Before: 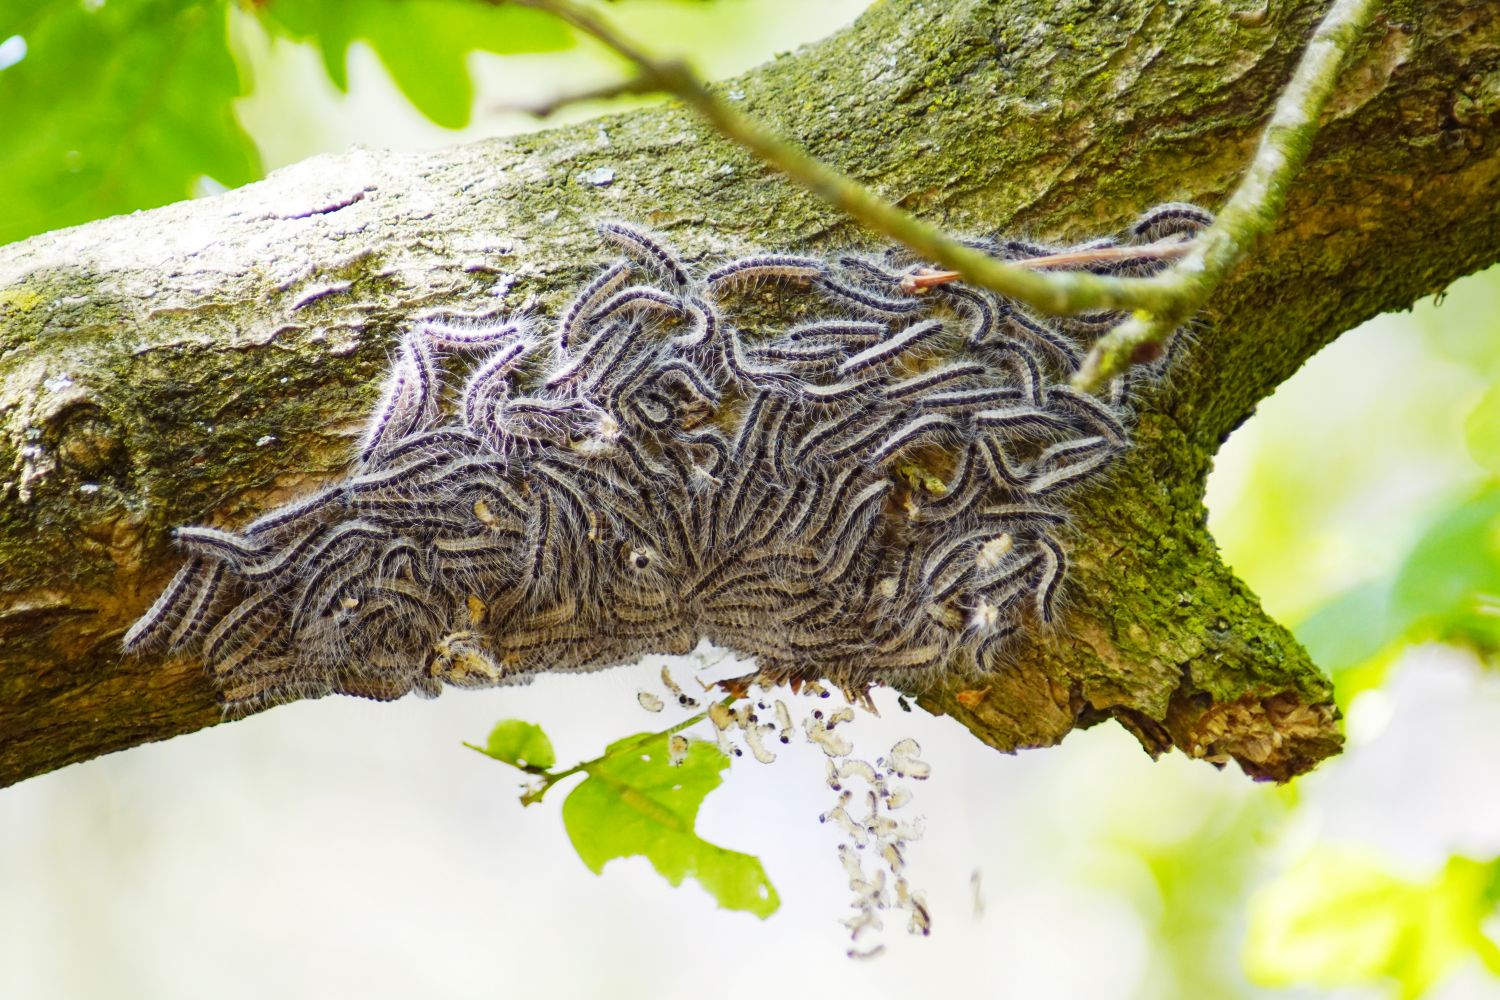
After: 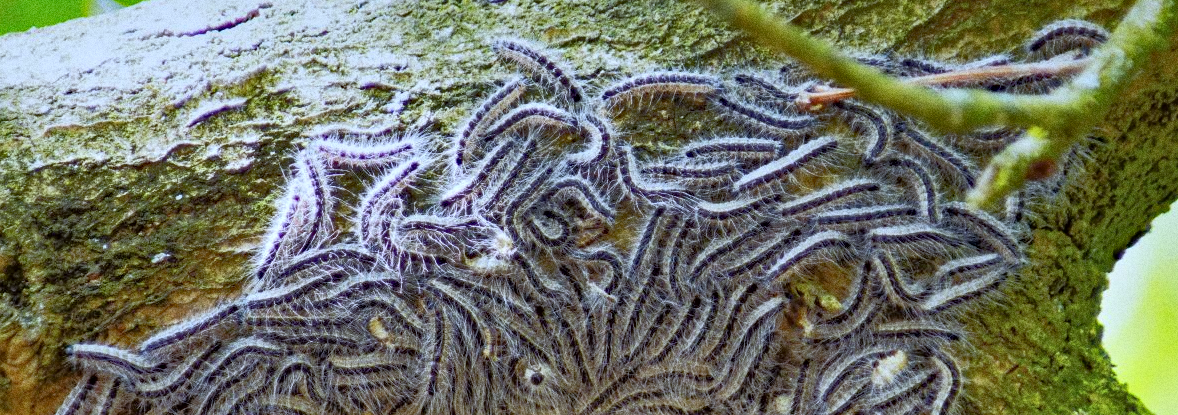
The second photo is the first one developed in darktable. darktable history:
crop: left 7.036%, top 18.398%, right 14.379%, bottom 40.043%
haze removal: strength 0.29, distance 0.25, compatibility mode true, adaptive false
local contrast: mode bilateral grid, contrast 25, coarseness 50, detail 123%, midtone range 0.2
color calibration: x 0.38, y 0.39, temperature 4086.04 K
tone equalizer: -8 EV -0.528 EV, -7 EV -0.319 EV, -6 EV -0.083 EV, -5 EV 0.413 EV, -4 EV 0.985 EV, -3 EV 0.791 EV, -2 EV -0.01 EV, -1 EV 0.14 EV, +0 EV -0.012 EV, smoothing 1
grain: coarseness 0.09 ISO, strength 40%
graduated density: on, module defaults
